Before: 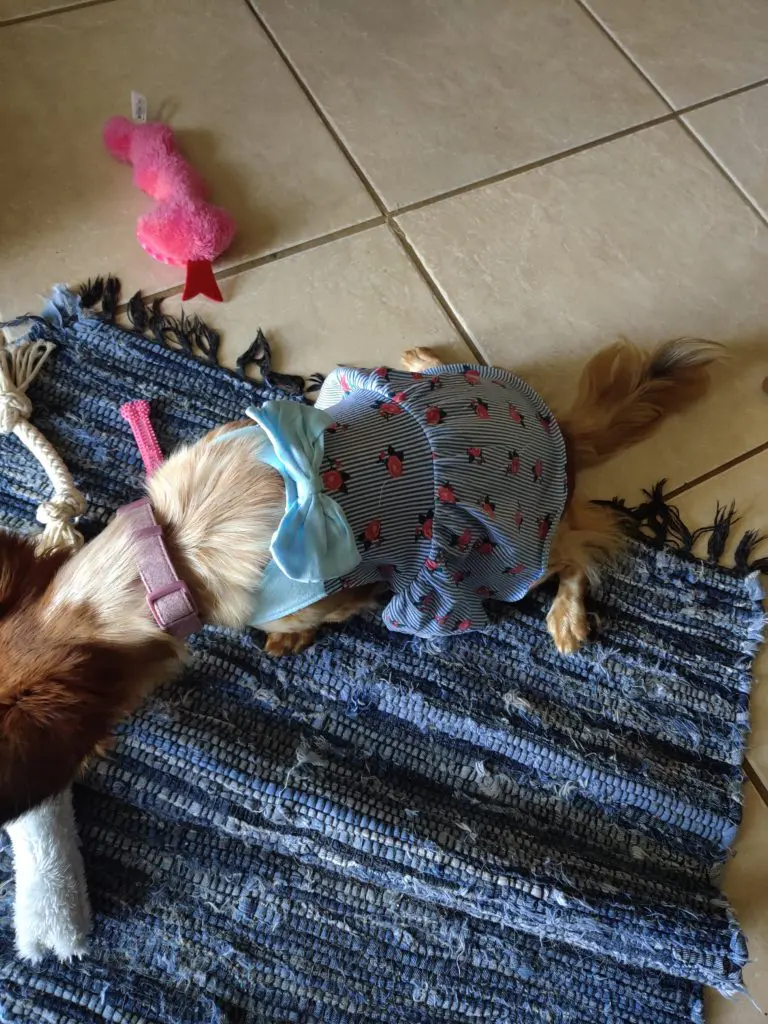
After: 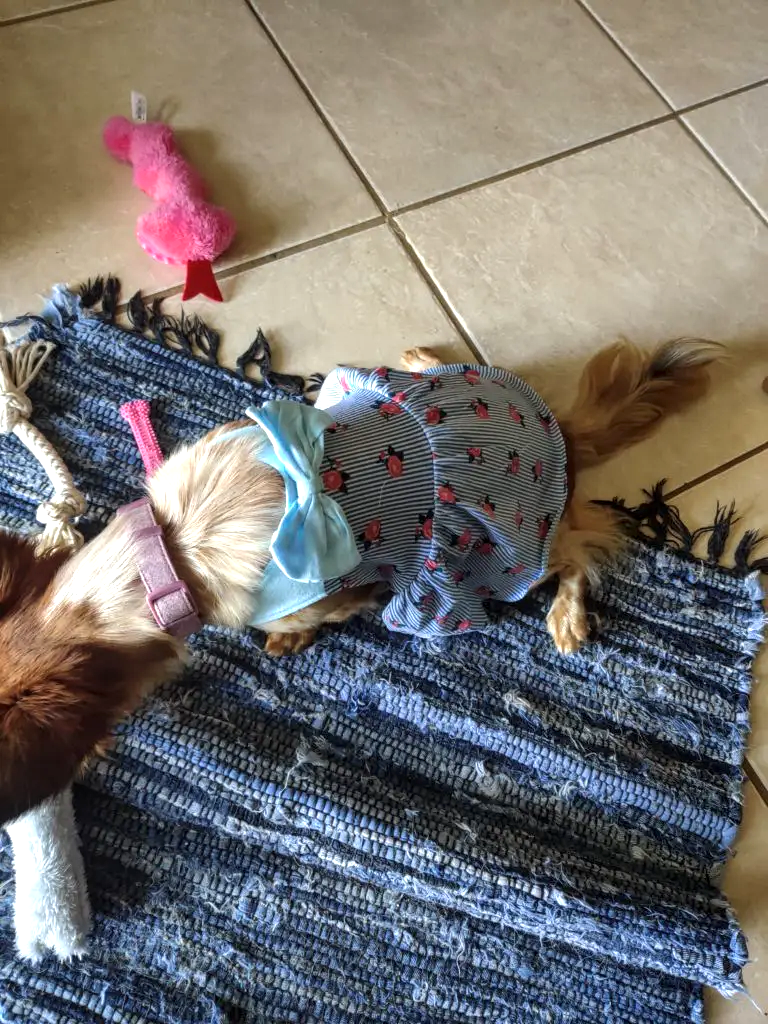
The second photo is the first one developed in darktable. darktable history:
exposure: black level correction 0, exposure 0.5 EV, compensate highlight preservation false
local contrast: on, module defaults
